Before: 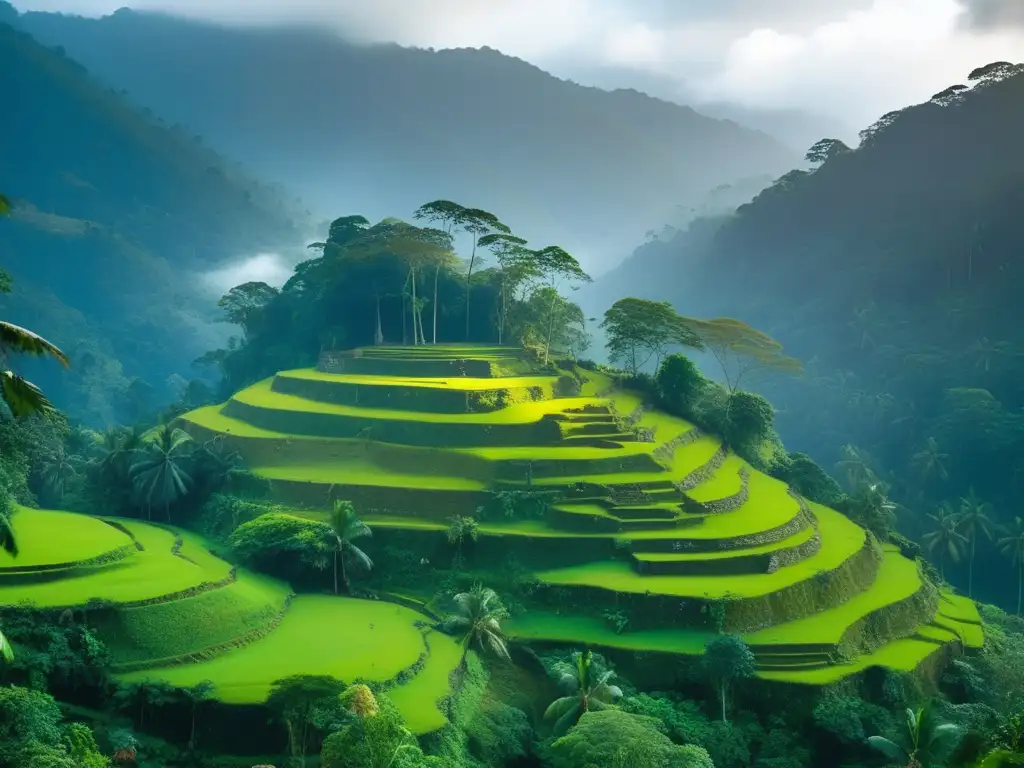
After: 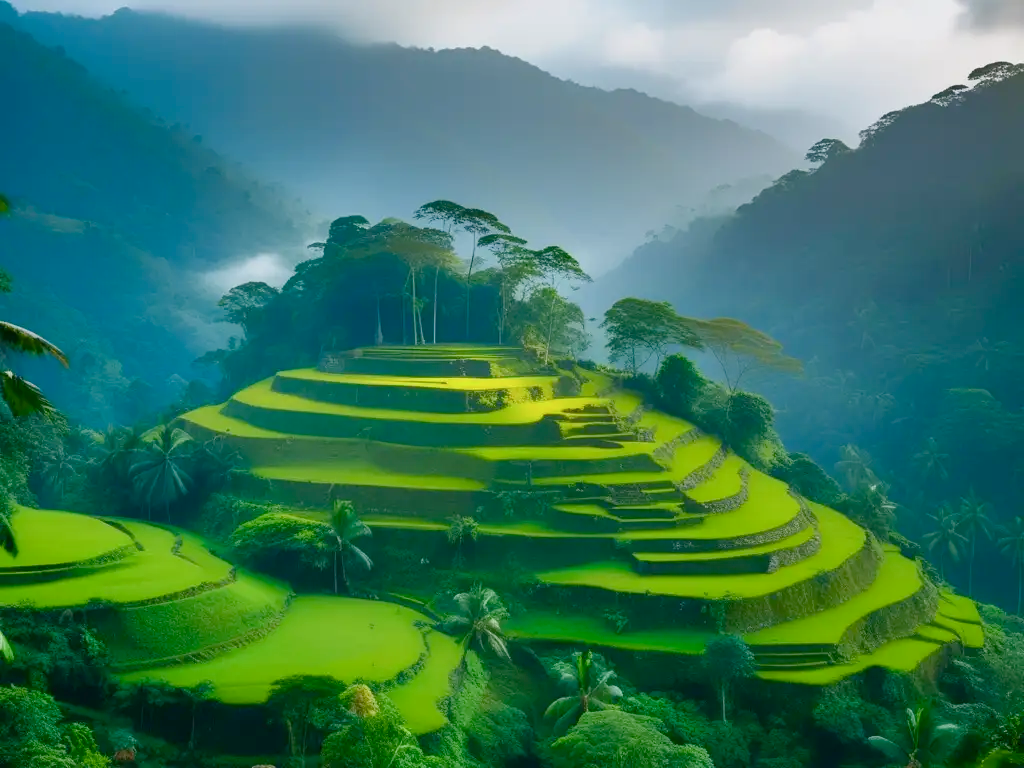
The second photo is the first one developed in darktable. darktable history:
color balance rgb: shadows lift › chroma 1%, shadows lift › hue 113°, highlights gain › chroma 0.2%, highlights gain › hue 333°, perceptual saturation grading › global saturation 20%, perceptual saturation grading › highlights -25%, perceptual saturation grading › shadows 25%, contrast -10%
exposure: black level correction 0.001, compensate highlight preservation false
